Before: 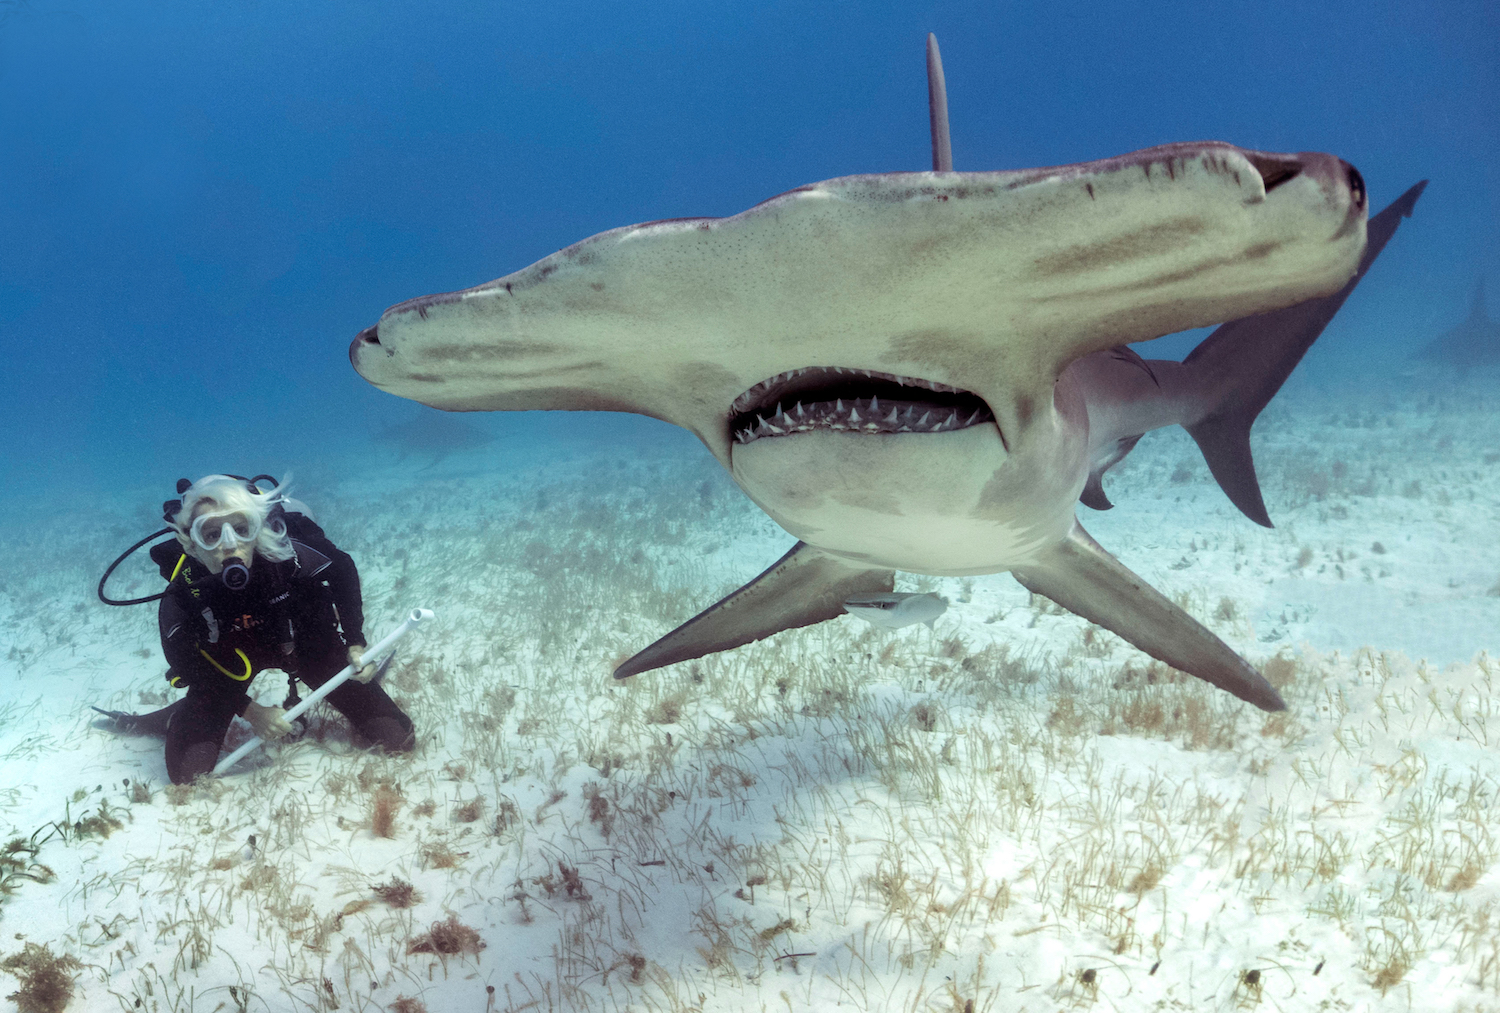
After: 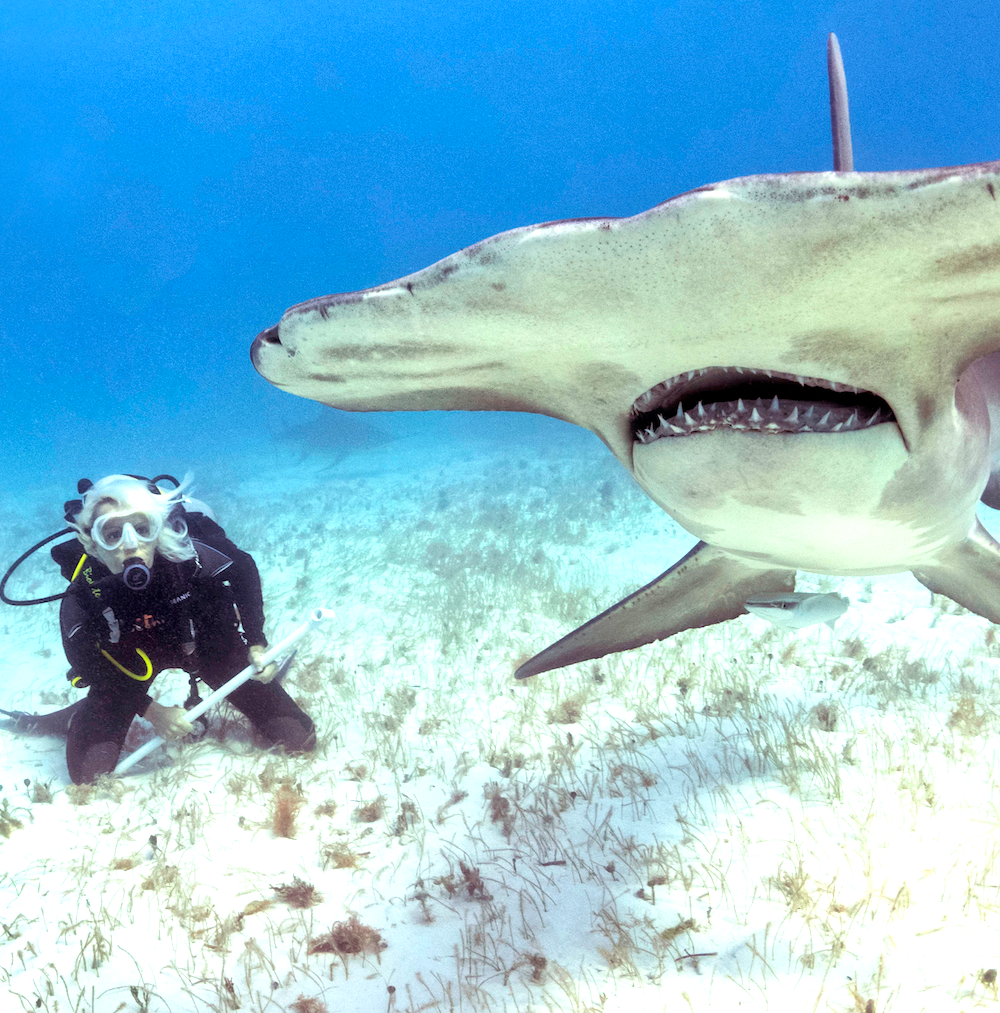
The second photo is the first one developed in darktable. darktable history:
crop and rotate: left 6.617%, right 26.717%
contrast brightness saturation: contrast 0.07, brightness 0.08, saturation 0.18
local contrast: mode bilateral grid, contrast 20, coarseness 50, detail 141%, midtone range 0.2
exposure: exposure 0.74 EV, compensate highlight preservation false
